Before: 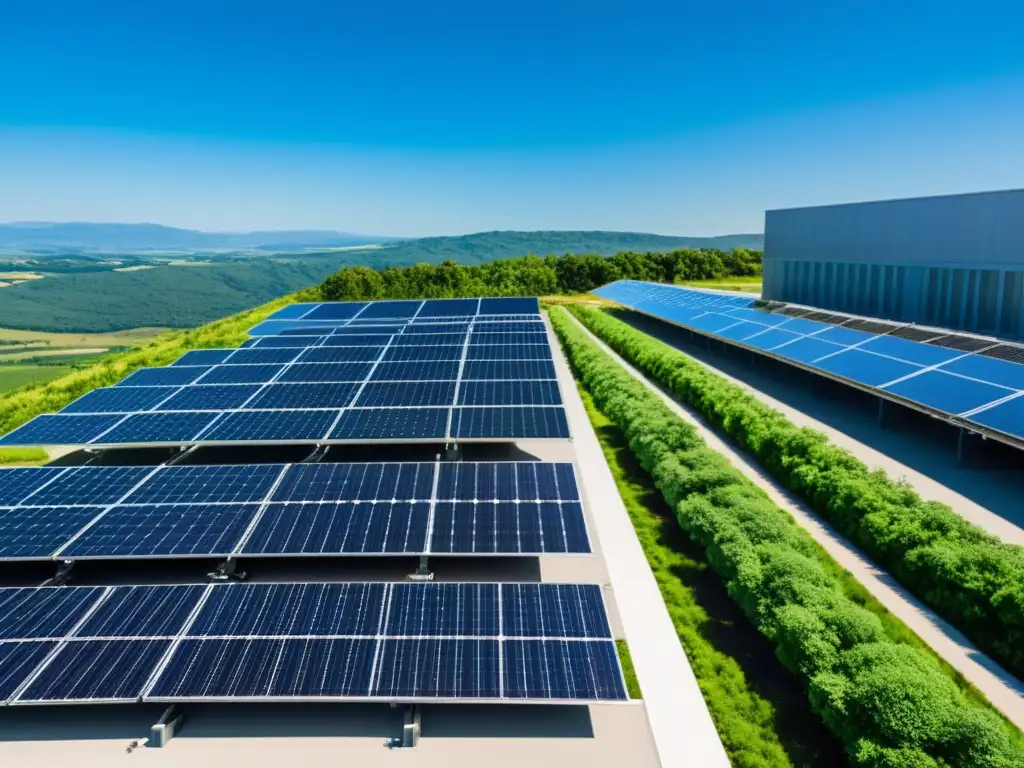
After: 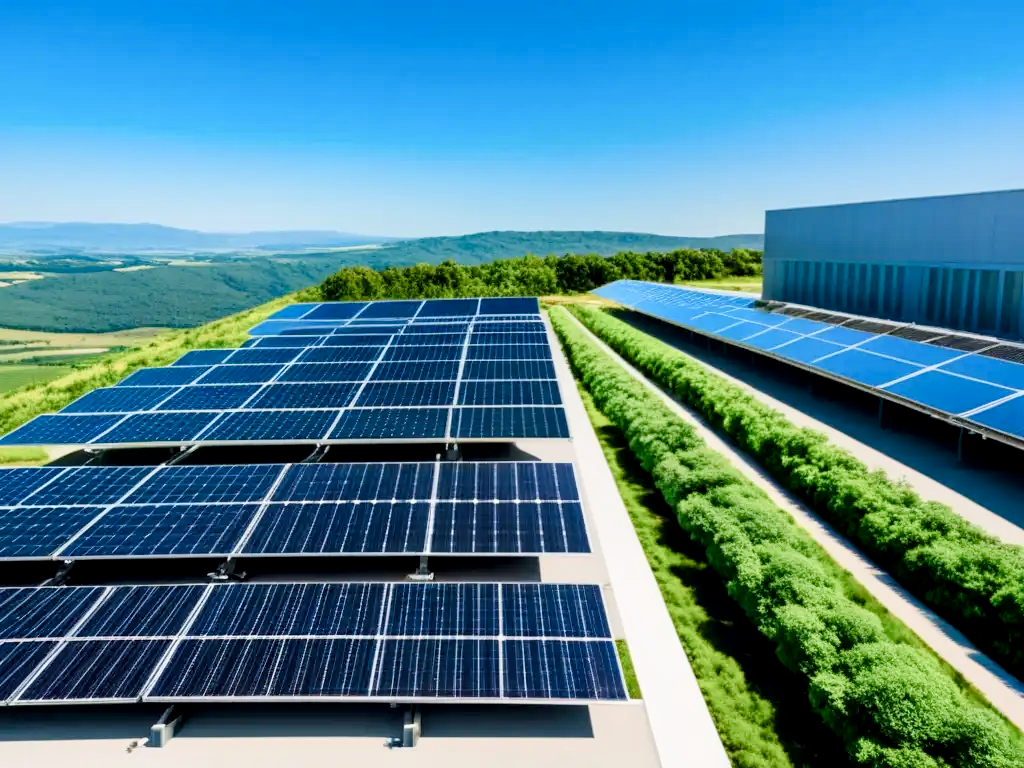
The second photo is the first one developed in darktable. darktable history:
local contrast: mode bilateral grid, contrast 19, coarseness 50, detail 119%, midtone range 0.2
color balance rgb: global offset › luminance -0.39%, perceptual saturation grading › global saturation 0.796%, perceptual saturation grading › highlights -30.468%, perceptual saturation grading › shadows 20.216%, perceptual brilliance grading › global brilliance 2.369%, perceptual brilliance grading › highlights -3.728%
tone curve: curves: ch0 [(0, 0) (0.004, 0.001) (0.133, 0.112) (0.325, 0.362) (0.832, 0.893) (1, 1)], color space Lab, linked channels, preserve colors none
